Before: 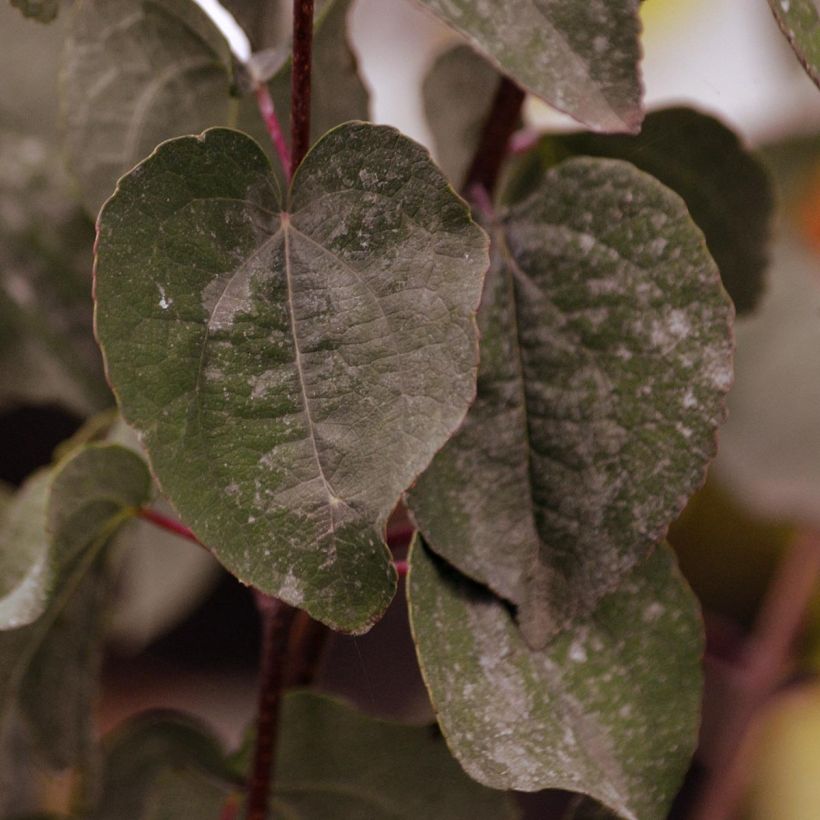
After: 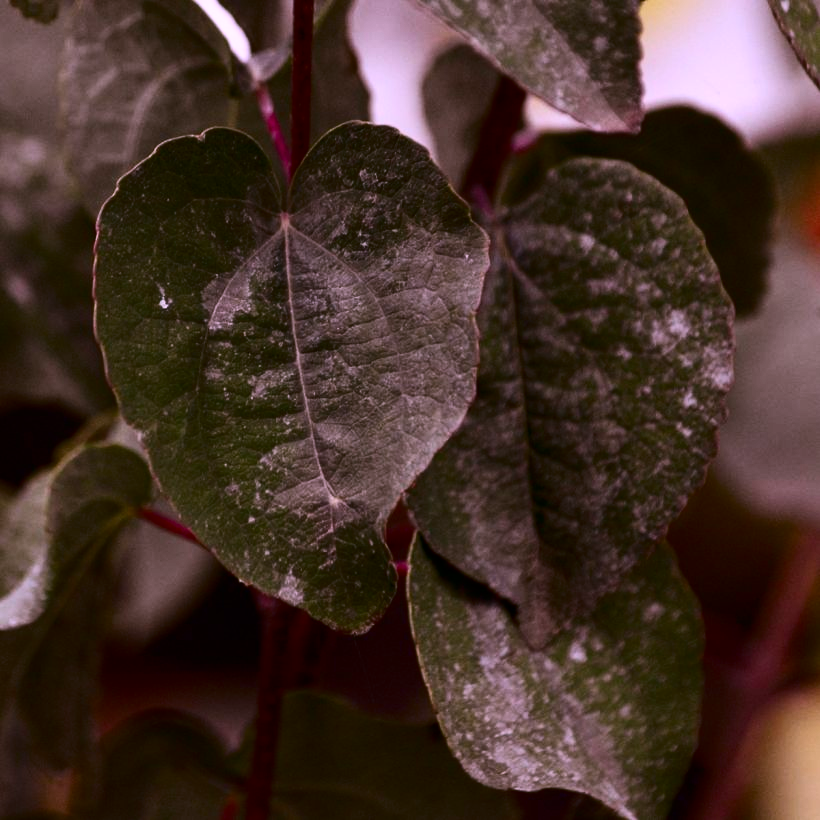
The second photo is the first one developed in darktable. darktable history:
color correction: highlights a* 15.46, highlights b* -20.56
contrast brightness saturation: contrast 0.32, brightness -0.08, saturation 0.17
rgb levels: preserve colors max RGB
